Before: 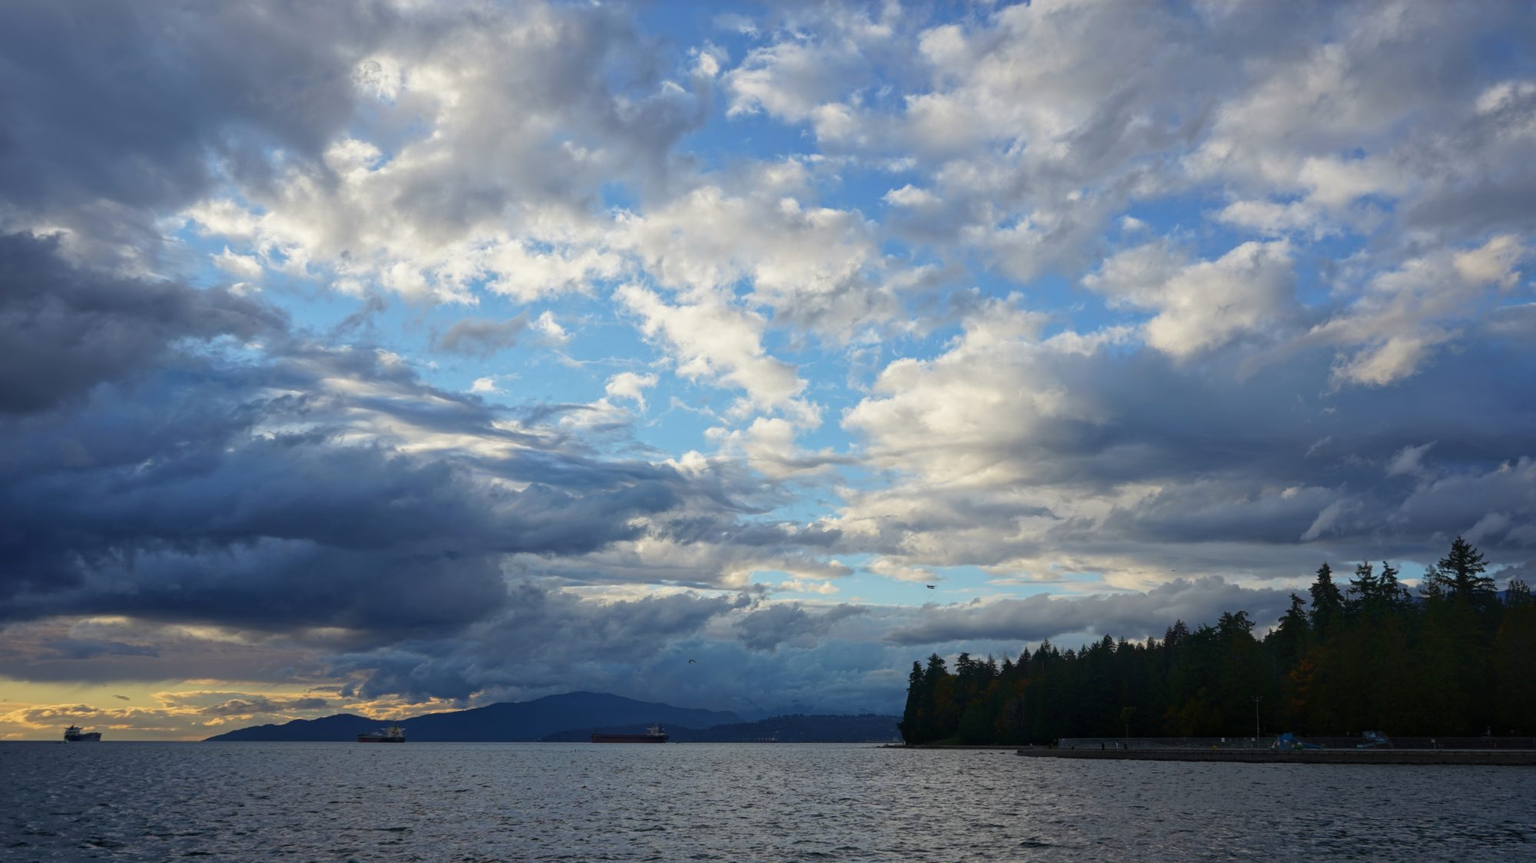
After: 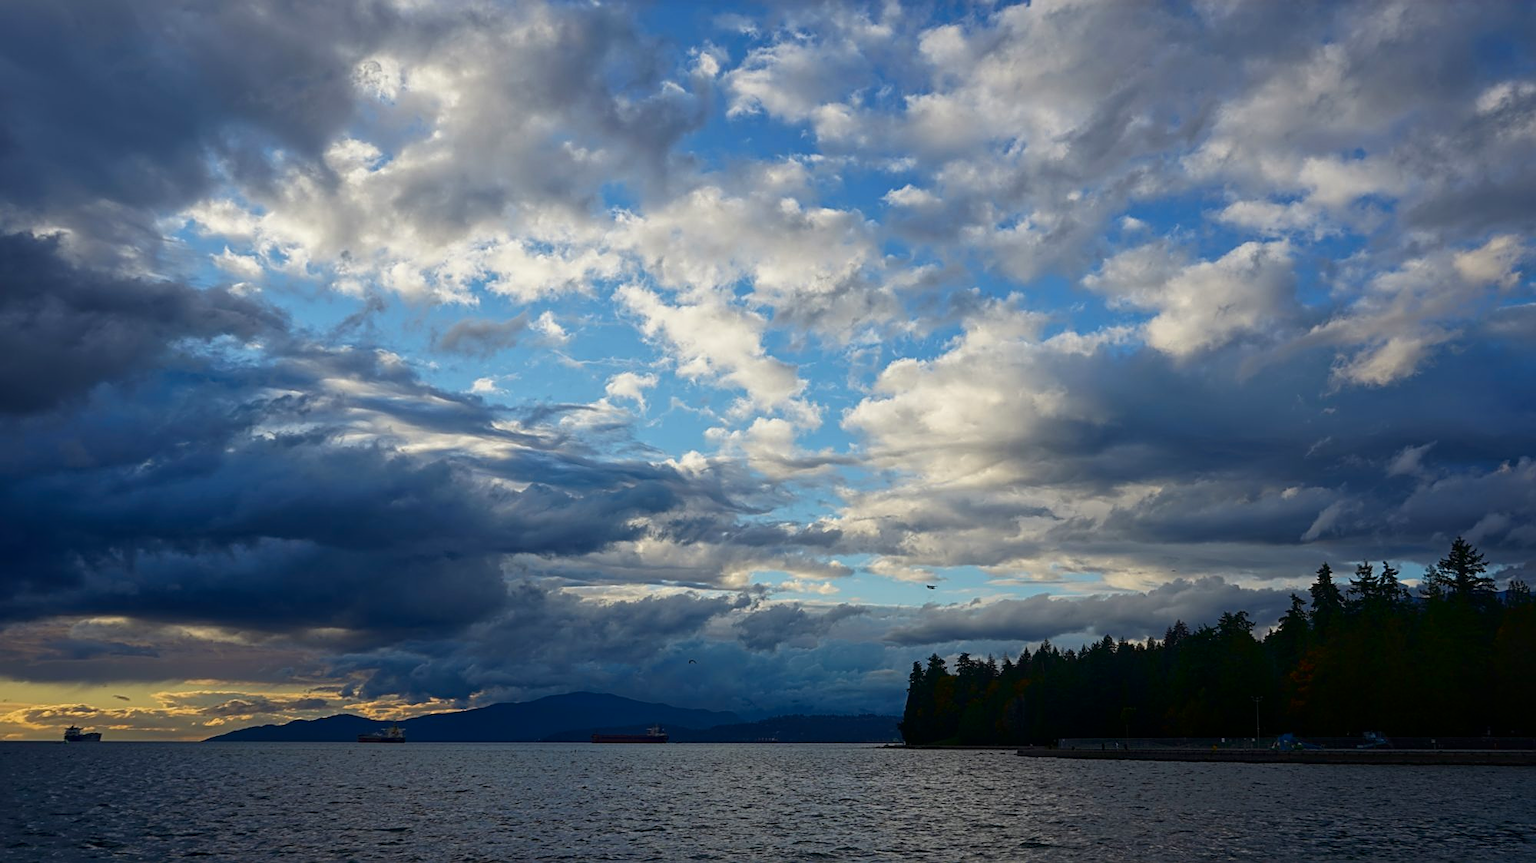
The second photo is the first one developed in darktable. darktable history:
contrast brightness saturation: contrast 0.07, brightness -0.14, saturation 0.11
sharpen: on, module defaults
